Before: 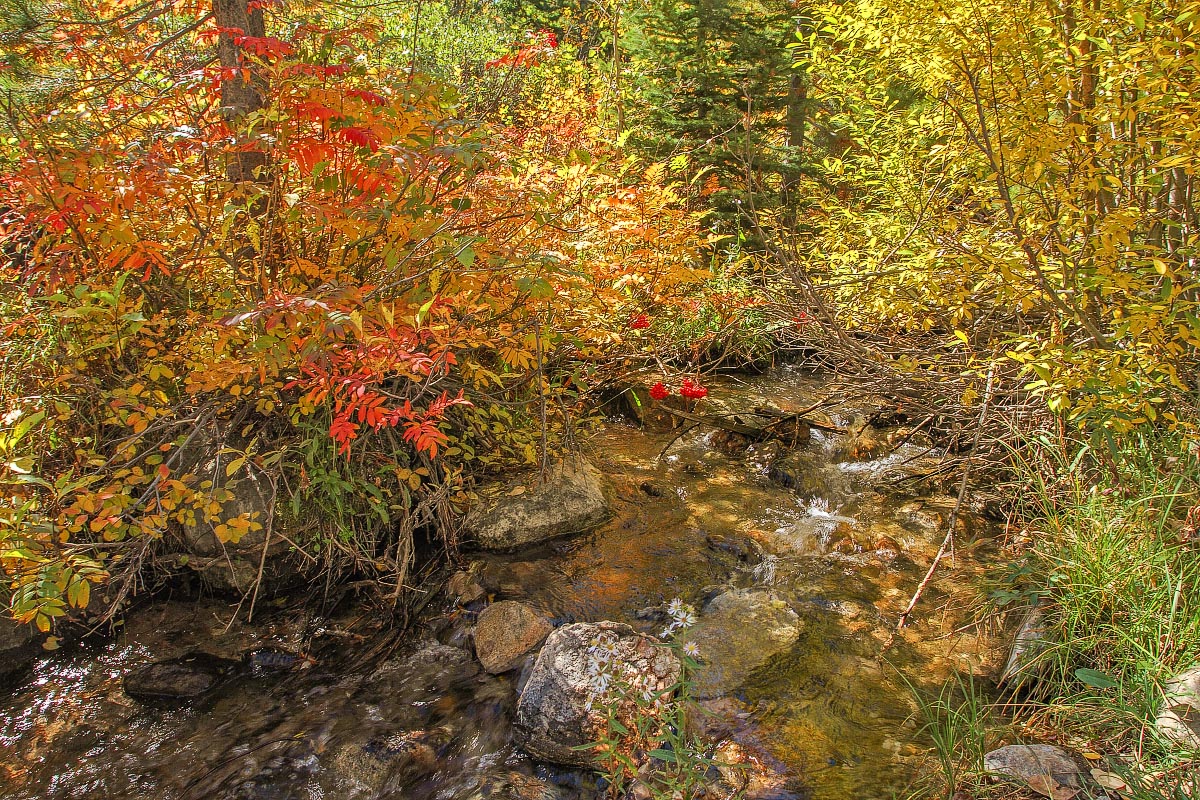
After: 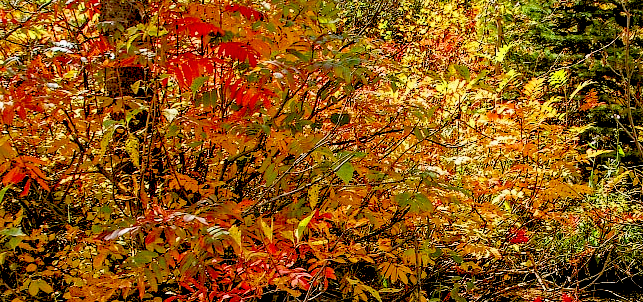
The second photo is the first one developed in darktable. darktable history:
levels: levels [0.018, 0.493, 1]
crop: left 10.121%, top 10.631%, right 36.218%, bottom 51.526%
exposure: black level correction 0.056, exposure -0.039 EV, compensate highlight preservation false
